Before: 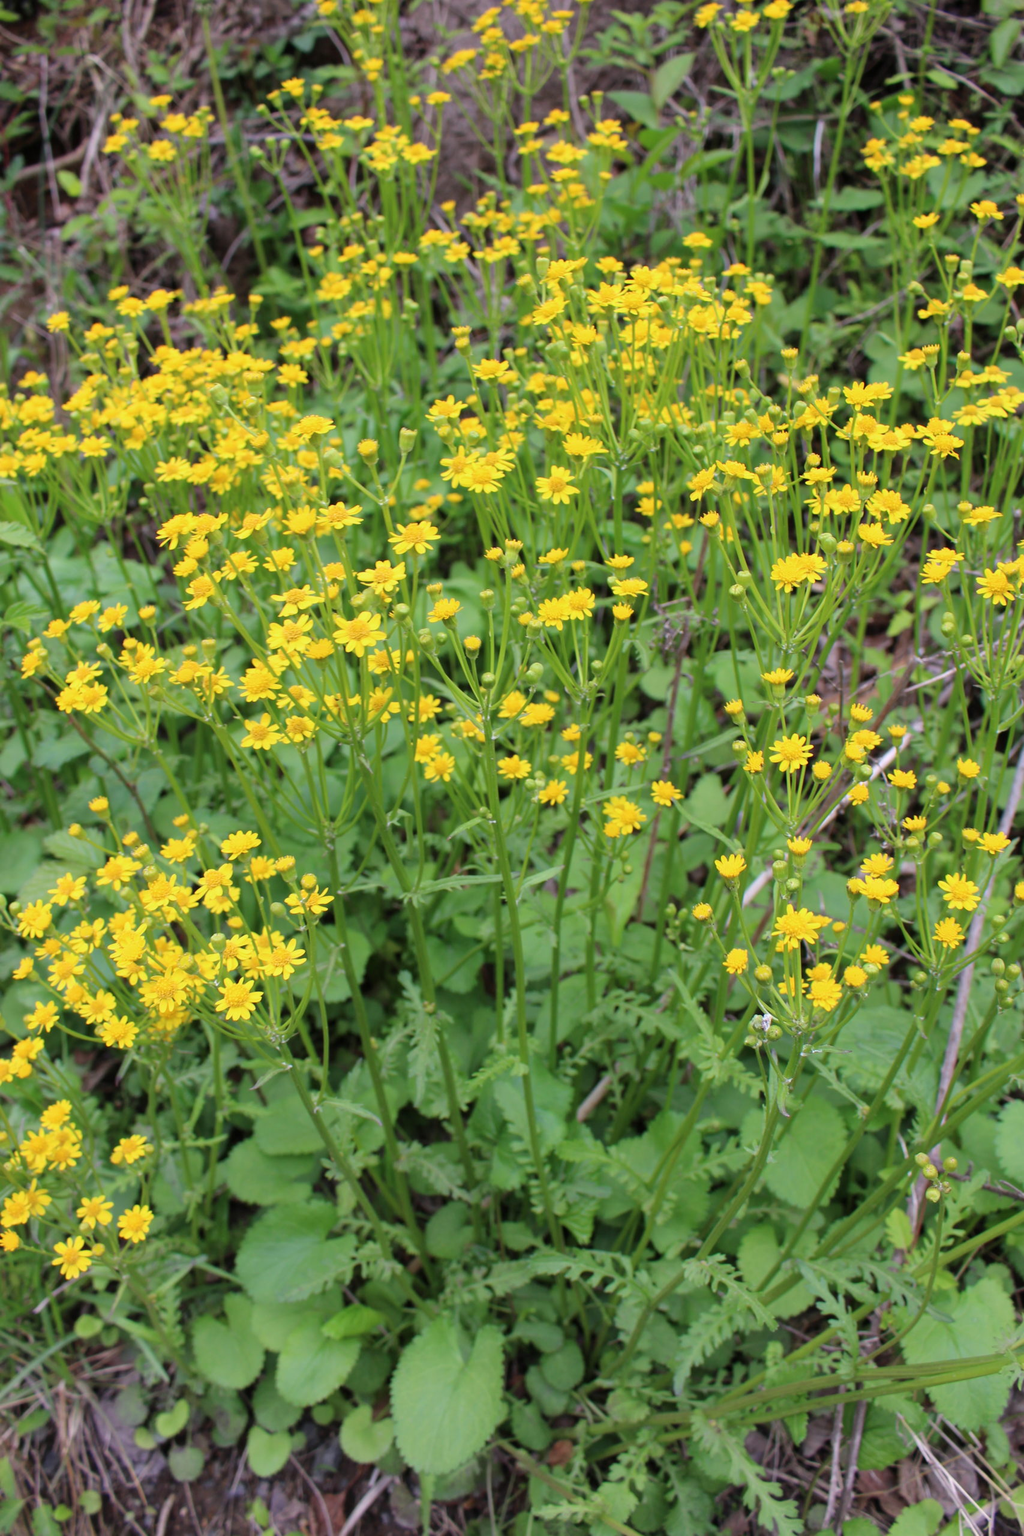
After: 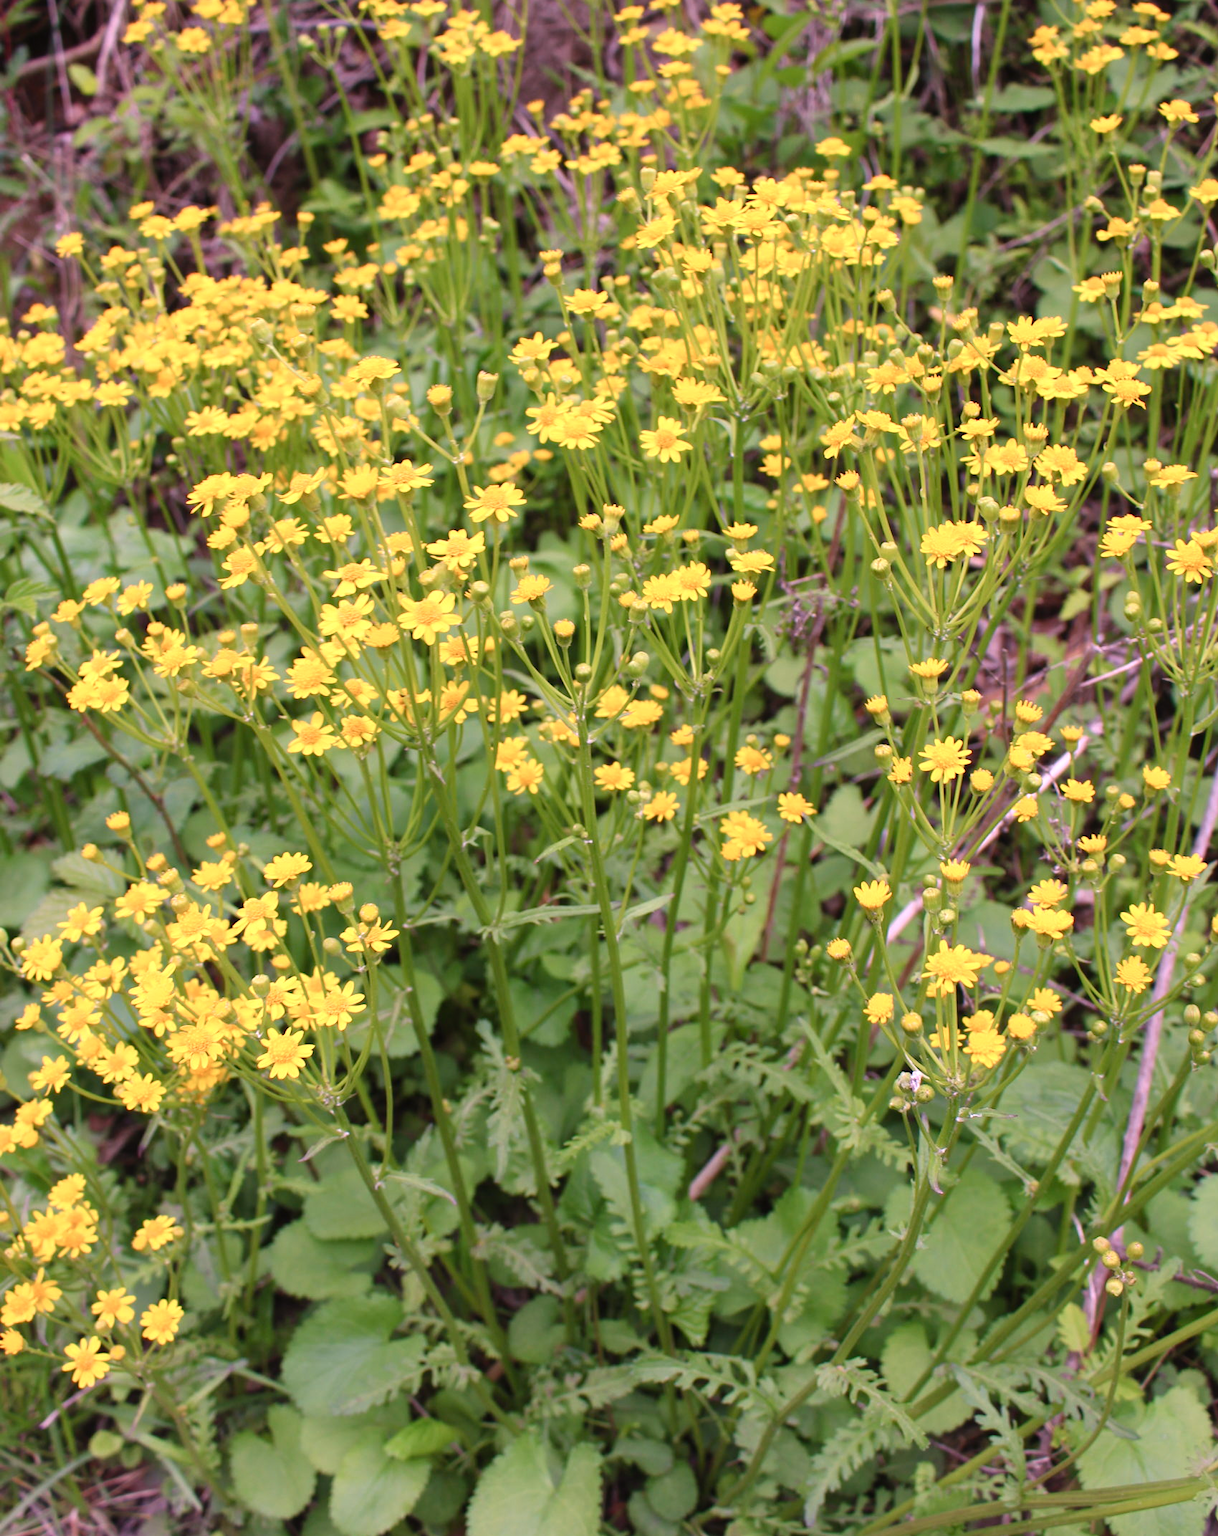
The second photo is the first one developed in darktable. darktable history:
crop: top 7.625%, bottom 8.027%
white balance: red 1.188, blue 1.11
color balance rgb: shadows lift › chroma 1%, shadows lift › hue 28.8°, power › hue 60°, highlights gain › chroma 1%, highlights gain › hue 60°, global offset › luminance 0.25%, perceptual saturation grading › highlights -20%, perceptual saturation grading › shadows 20%, perceptual brilliance grading › highlights 5%, perceptual brilliance grading › shadows -10%, global vibrance 19.67%
